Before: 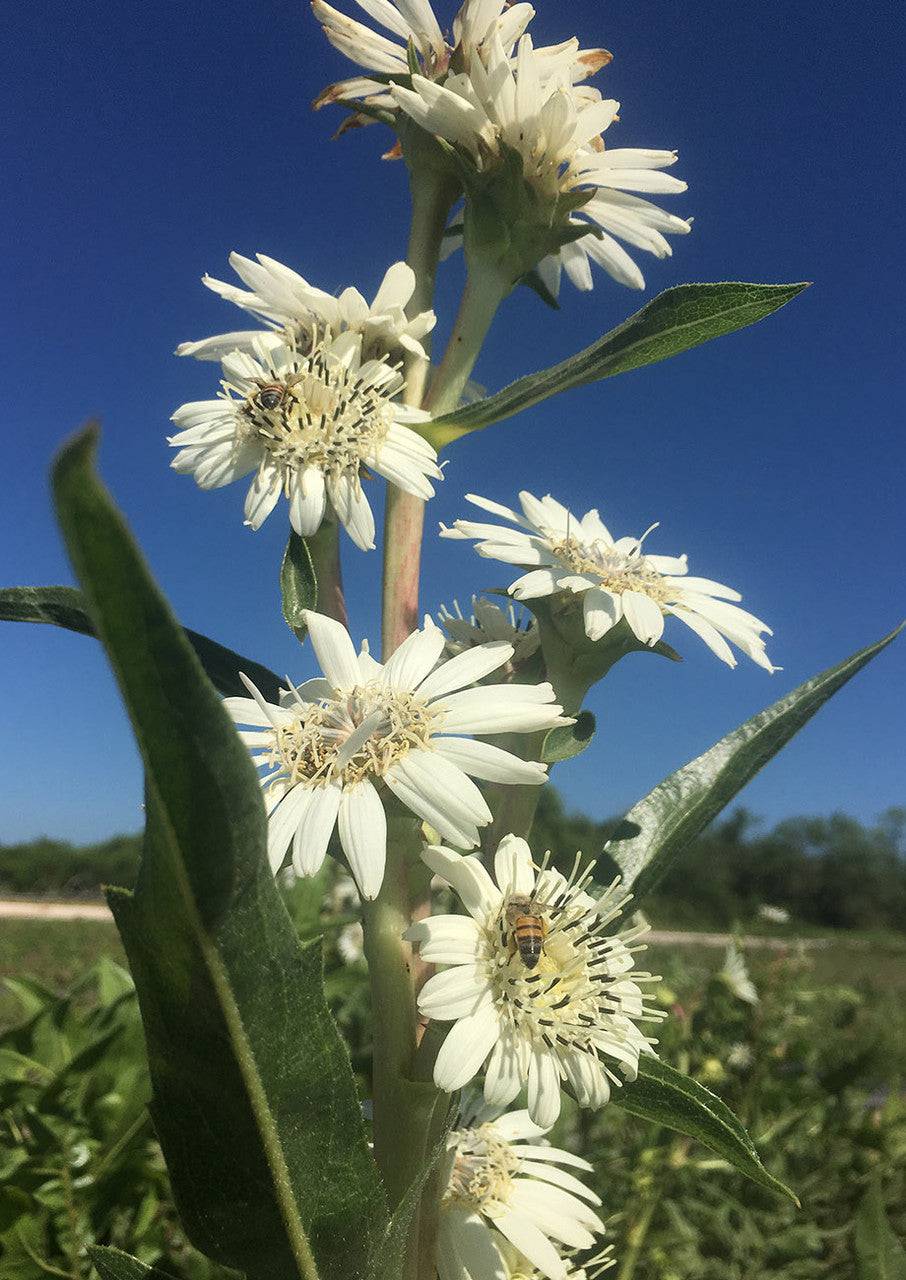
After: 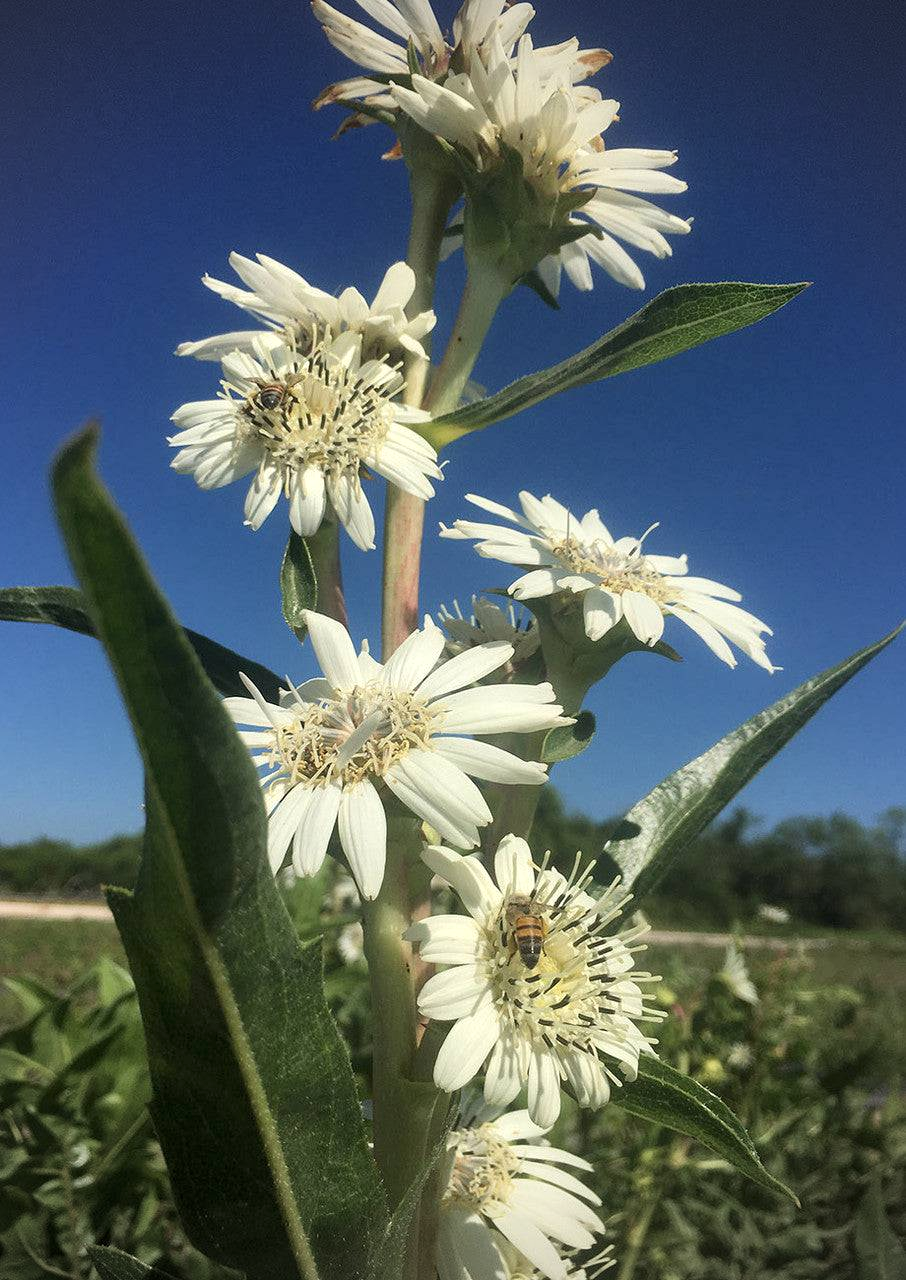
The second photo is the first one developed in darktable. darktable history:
vignetting: on, module defaults
local contrast: mode bilateral grid, contrast 20, coarseness 50, detail 120%, midtone range 0.2
